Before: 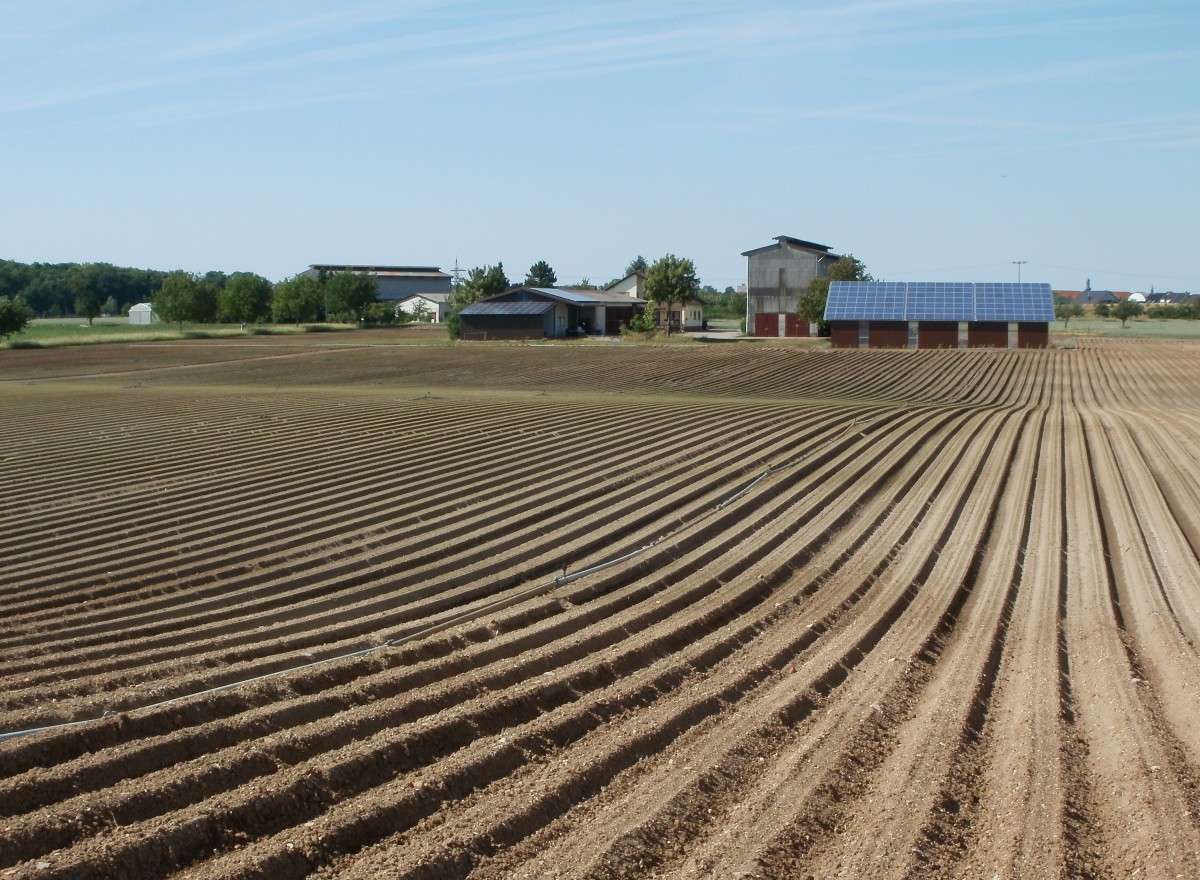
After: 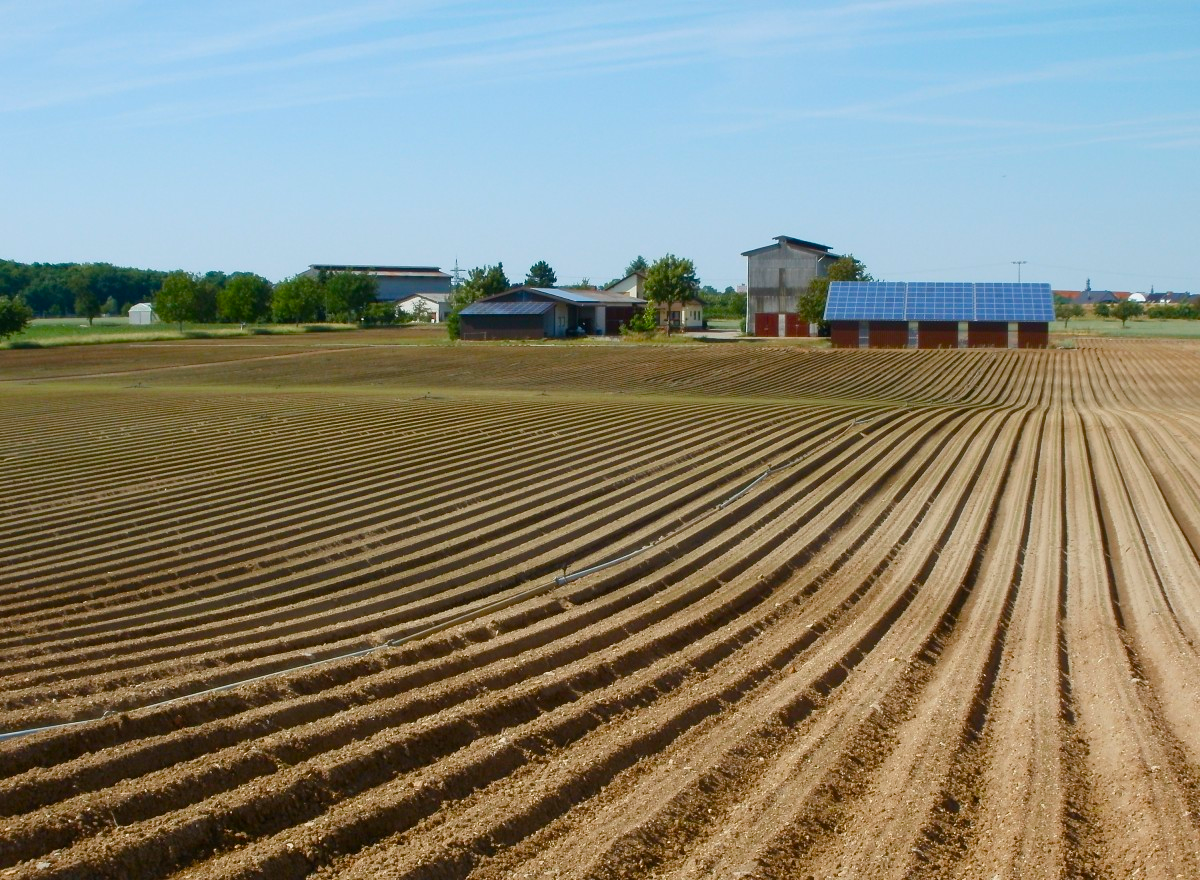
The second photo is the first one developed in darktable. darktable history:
color balance rgb: perceptual saturation grading › global saturation 20%, perceptual saturation grading › highlights -14.126%, perceptual saturation grading › shadows 49.361%, global vibrance 31.111%
